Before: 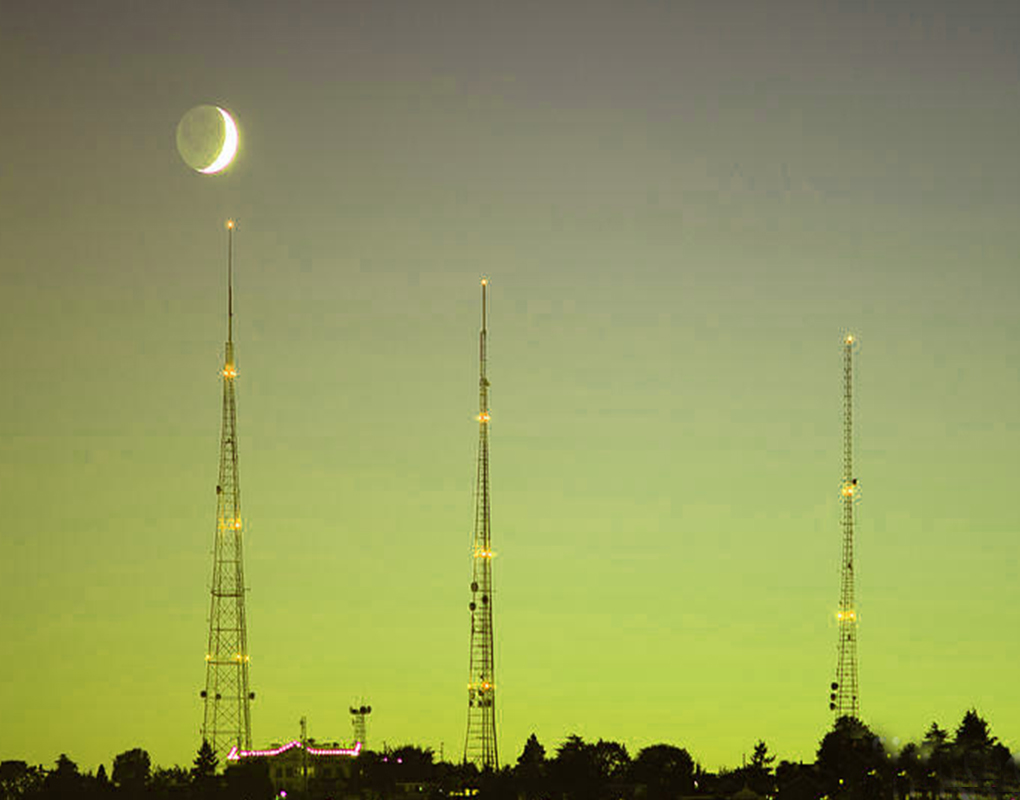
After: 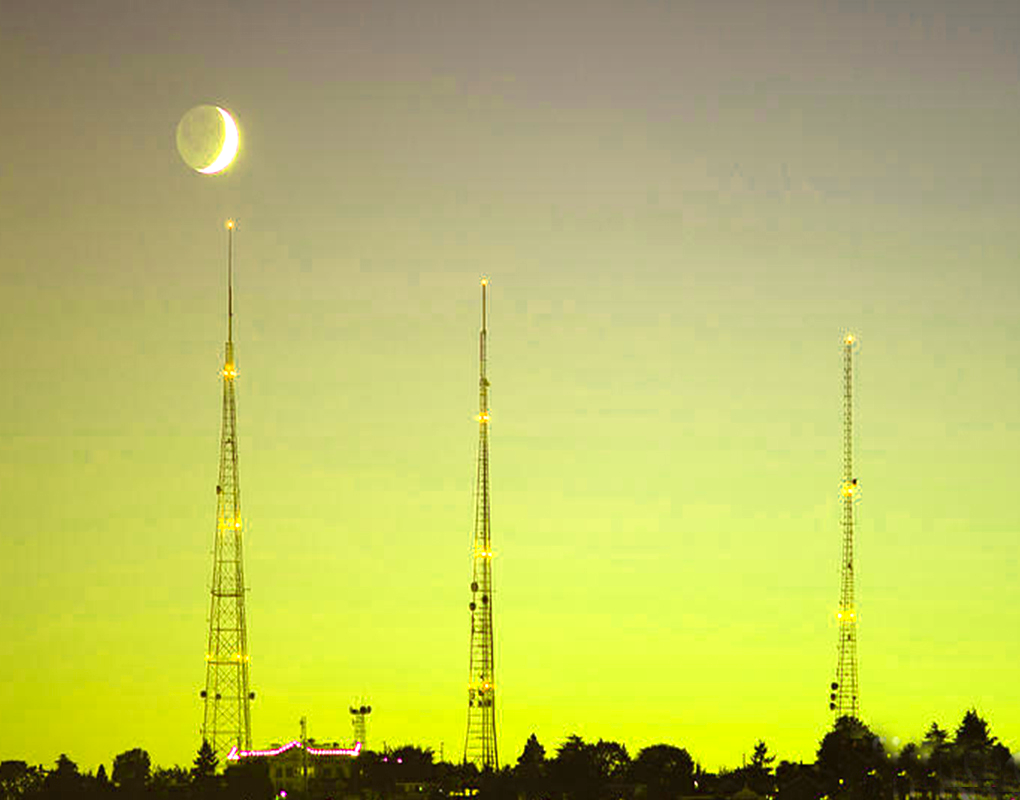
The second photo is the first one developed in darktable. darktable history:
exposure: black level correction 0, exposure 0.7 EV, compensate exposure bias true, compensate highlight preservation false
color correction: highlights a* 3.22, highlights b* 1.93, saturation 1.19
